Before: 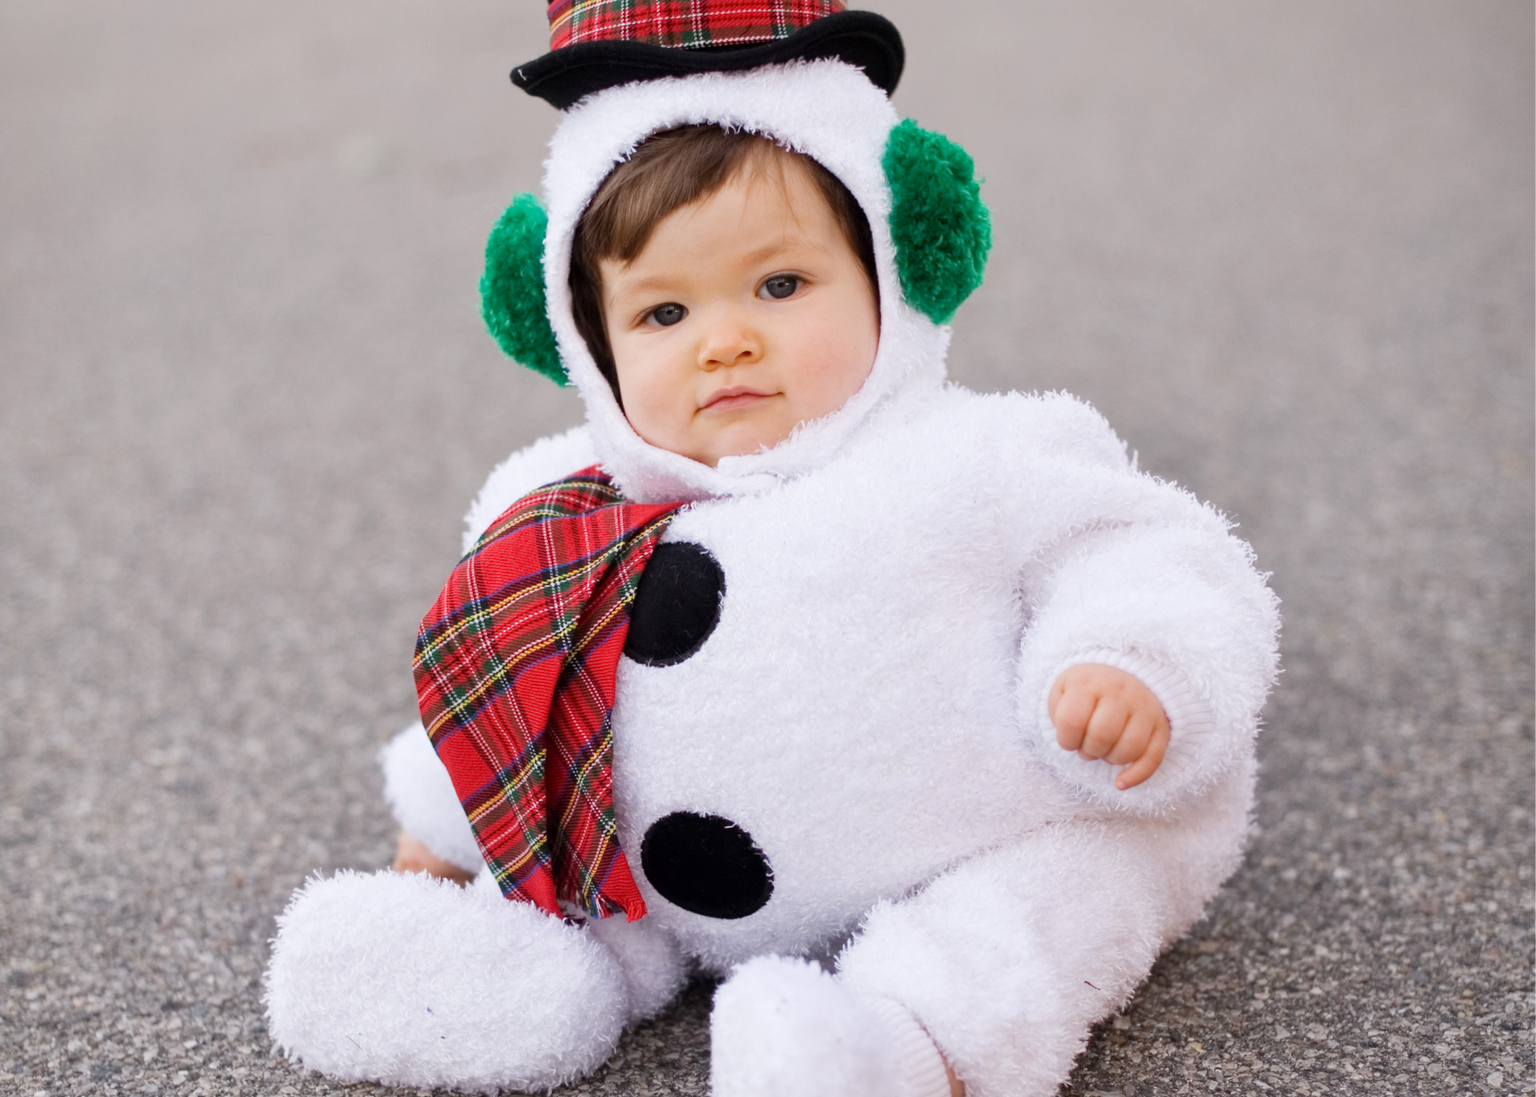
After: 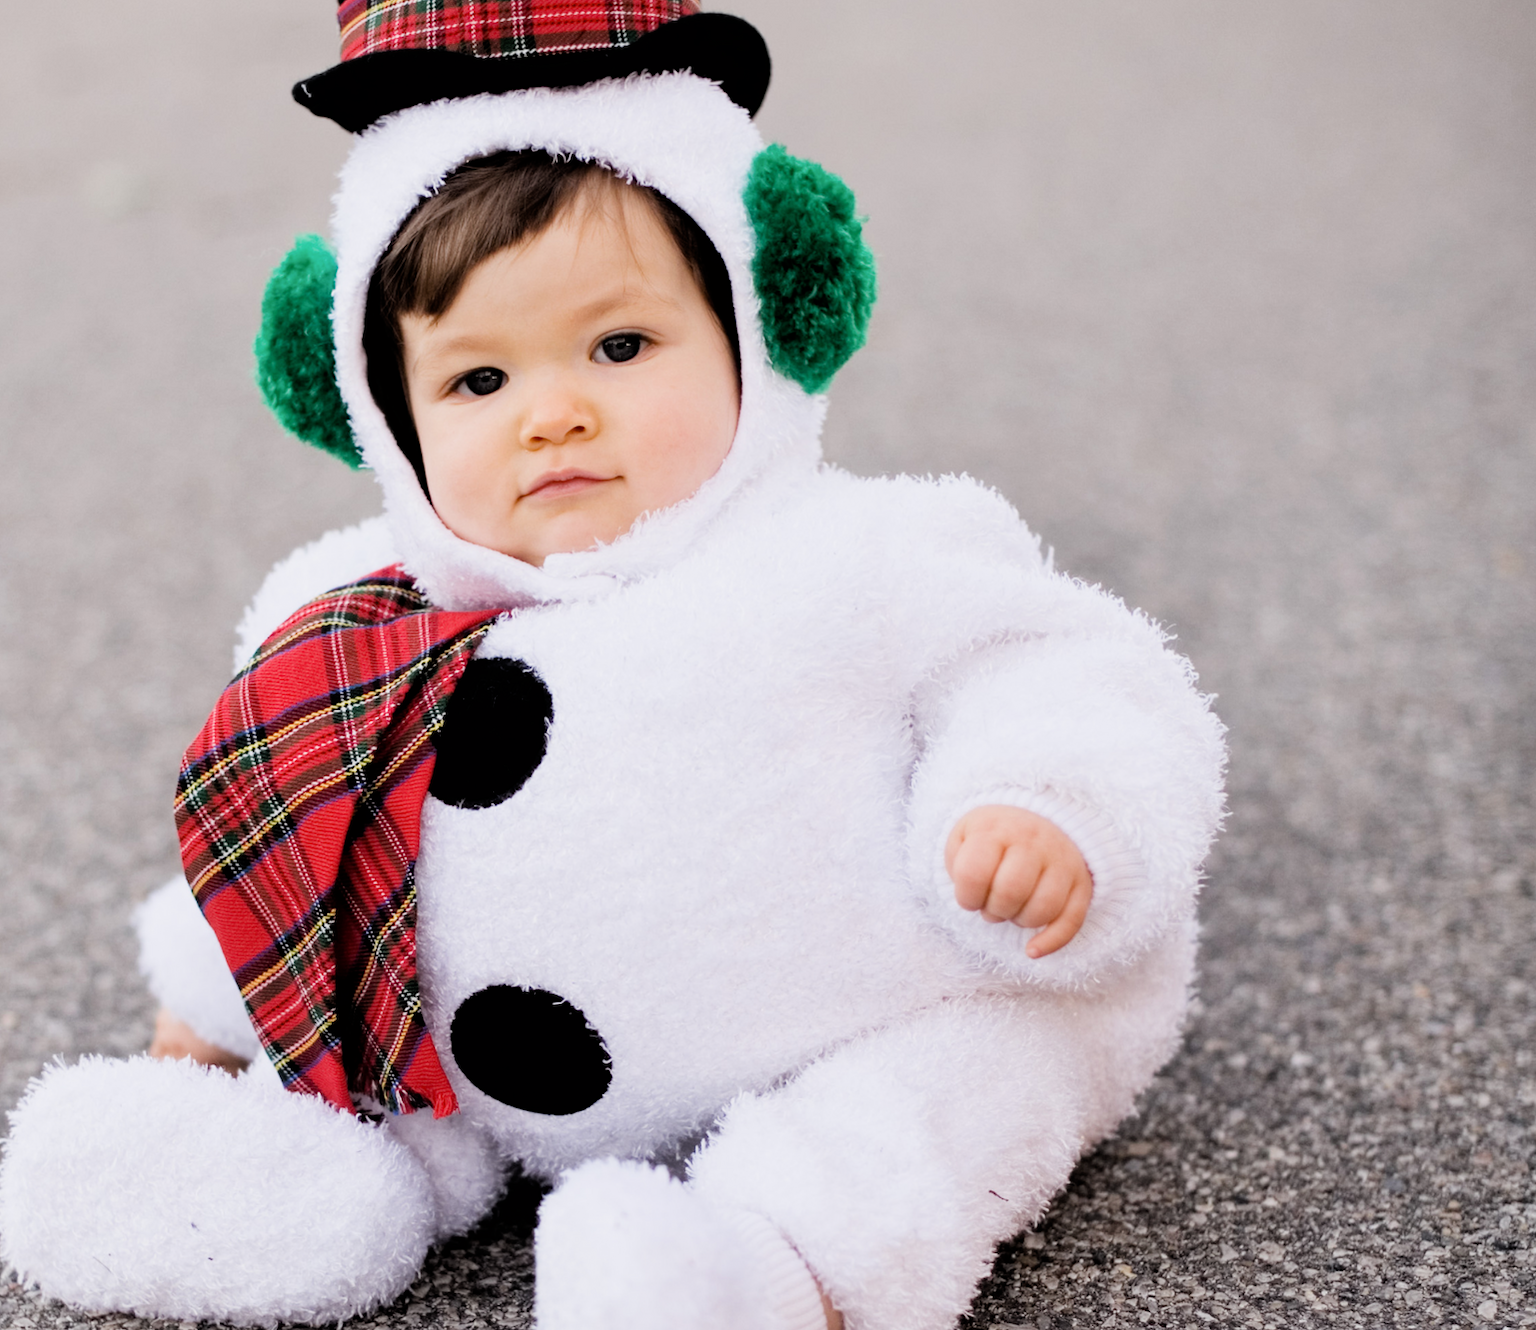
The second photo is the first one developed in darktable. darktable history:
bloom: size 9%, threshold 100%, strength 7%
crop: left 17.582%, bottom 0.031%
filmic rgb: black relative exposure -4 EV, white relative exposure 3 EV, hardness 3.02, contrast 1.4
